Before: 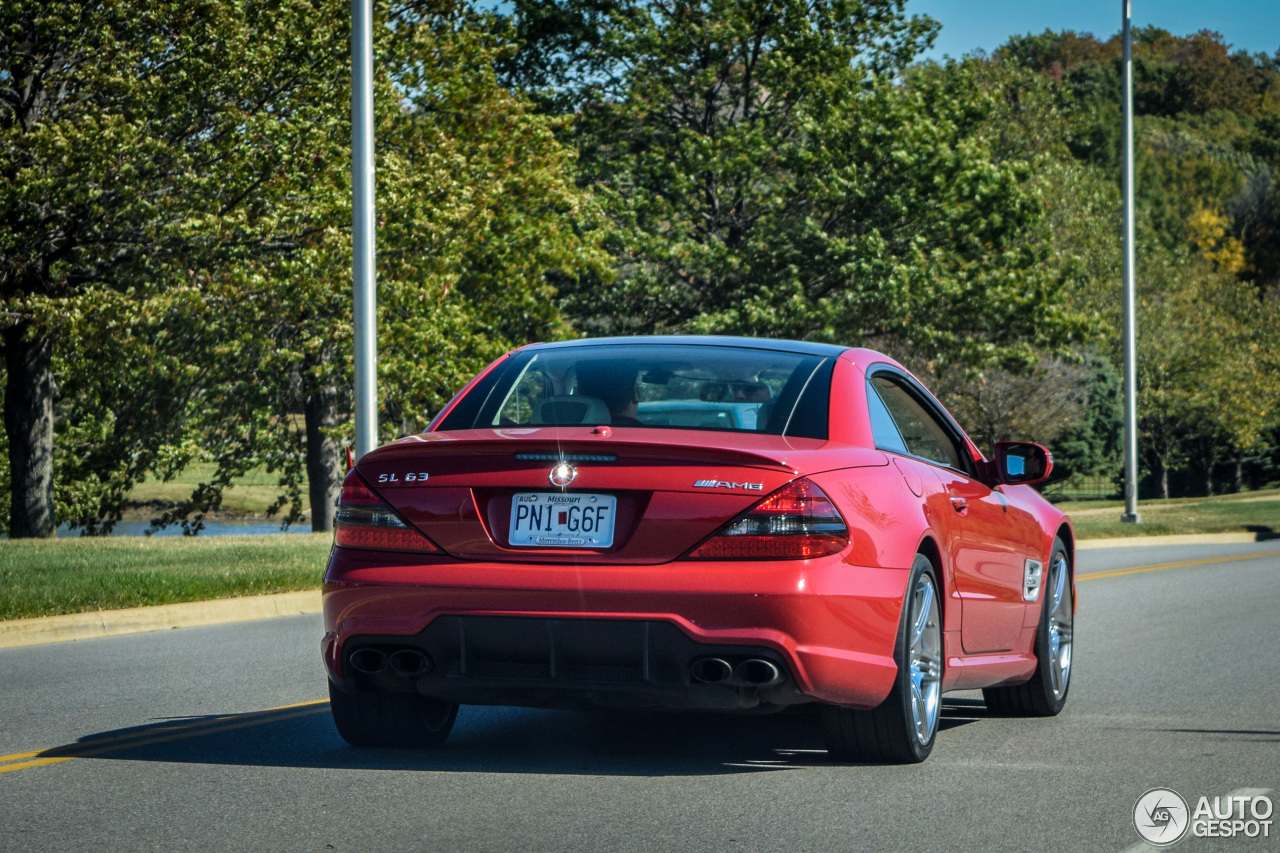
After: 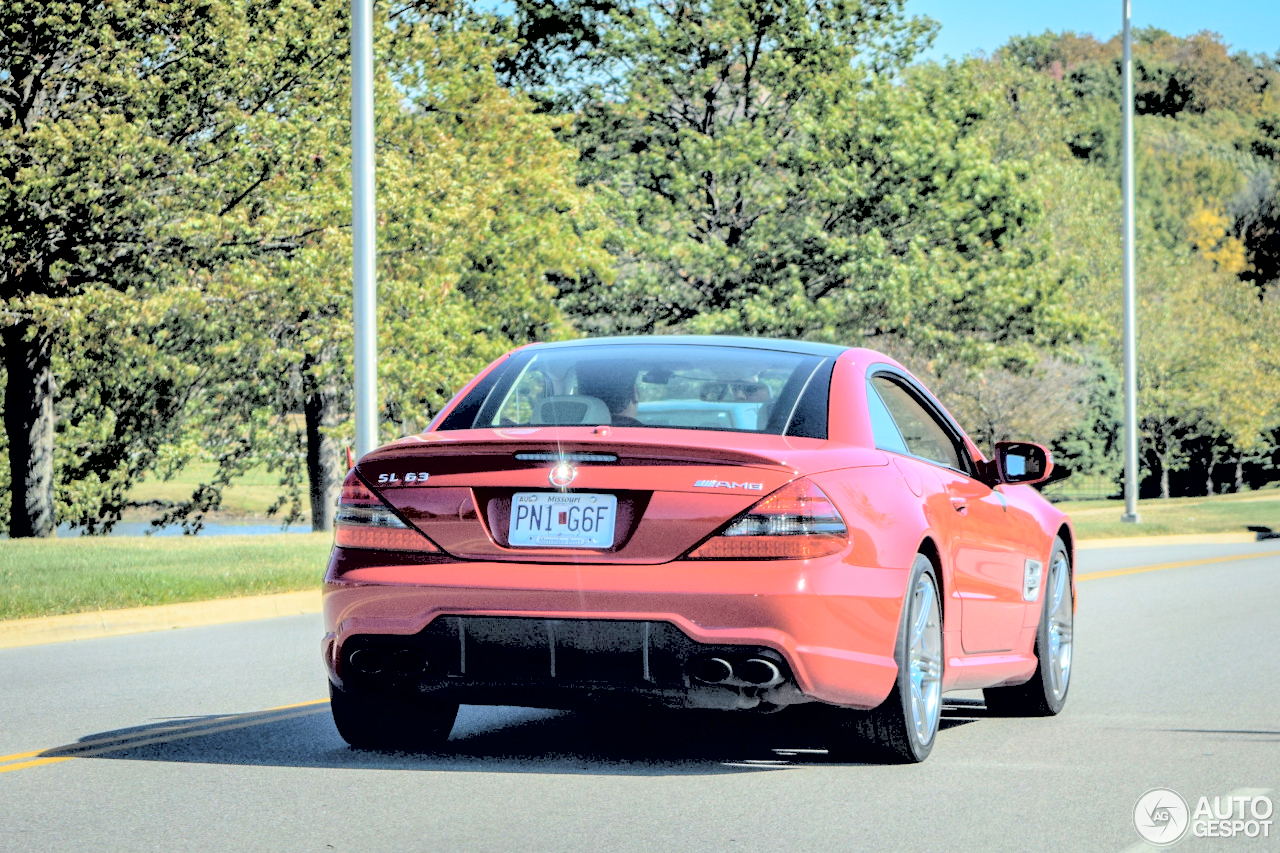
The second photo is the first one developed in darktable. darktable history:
exposure: black level correction 0.007, exposure 0.093 EV, compensate highlight preservation false
contrast brightness saturation: brightness 1
